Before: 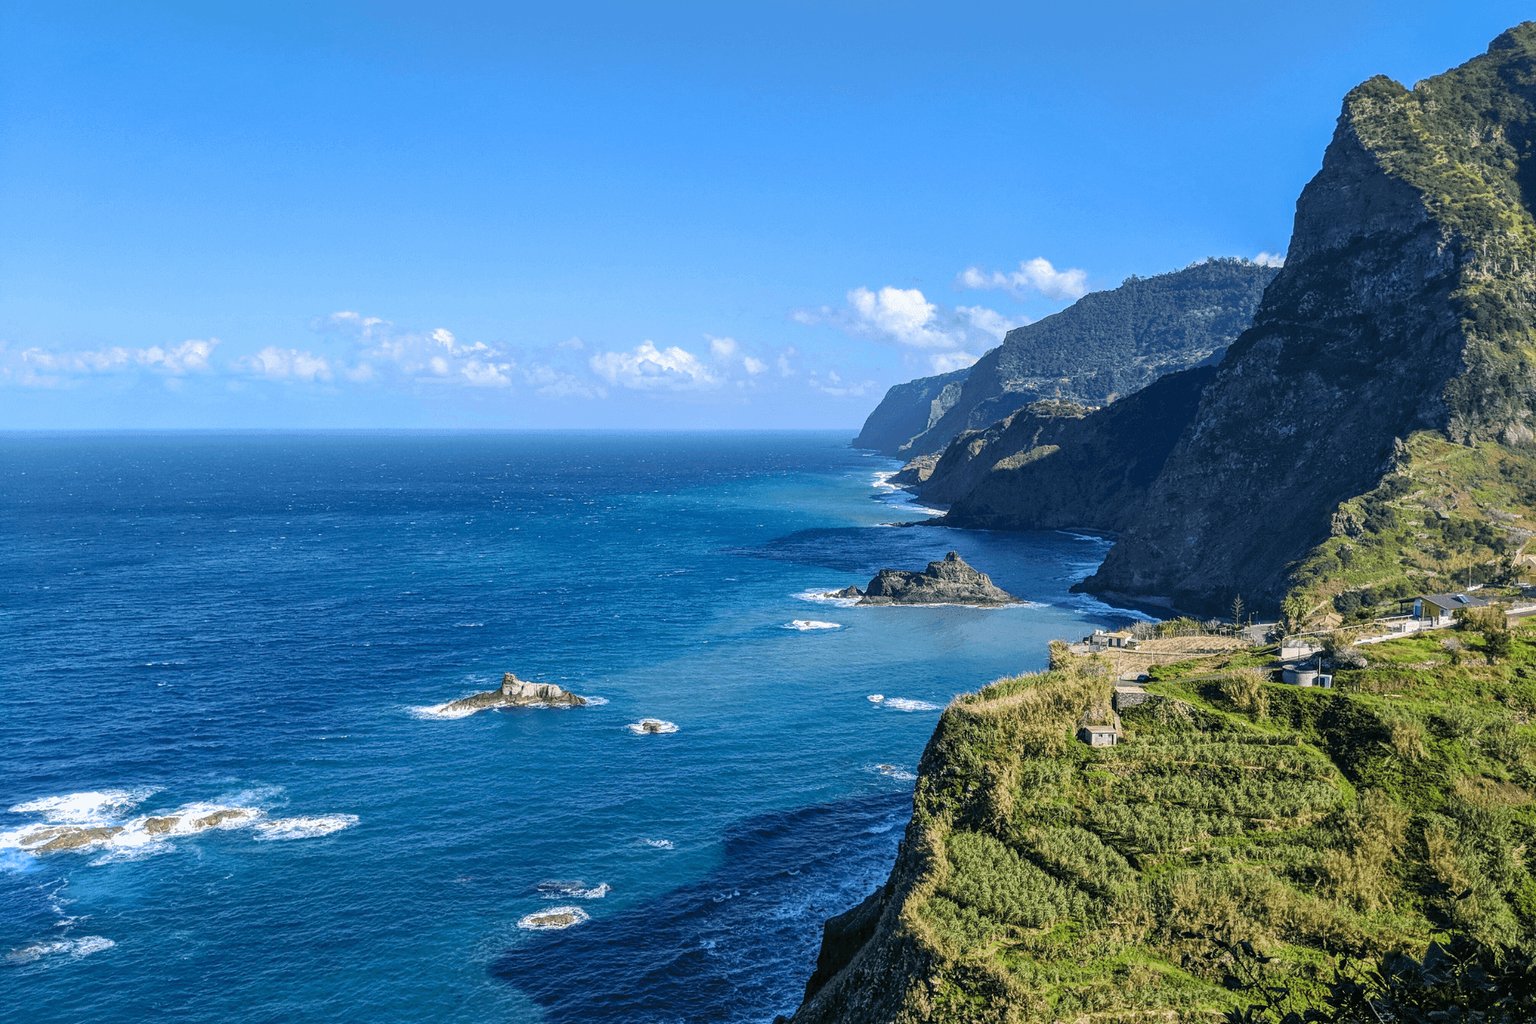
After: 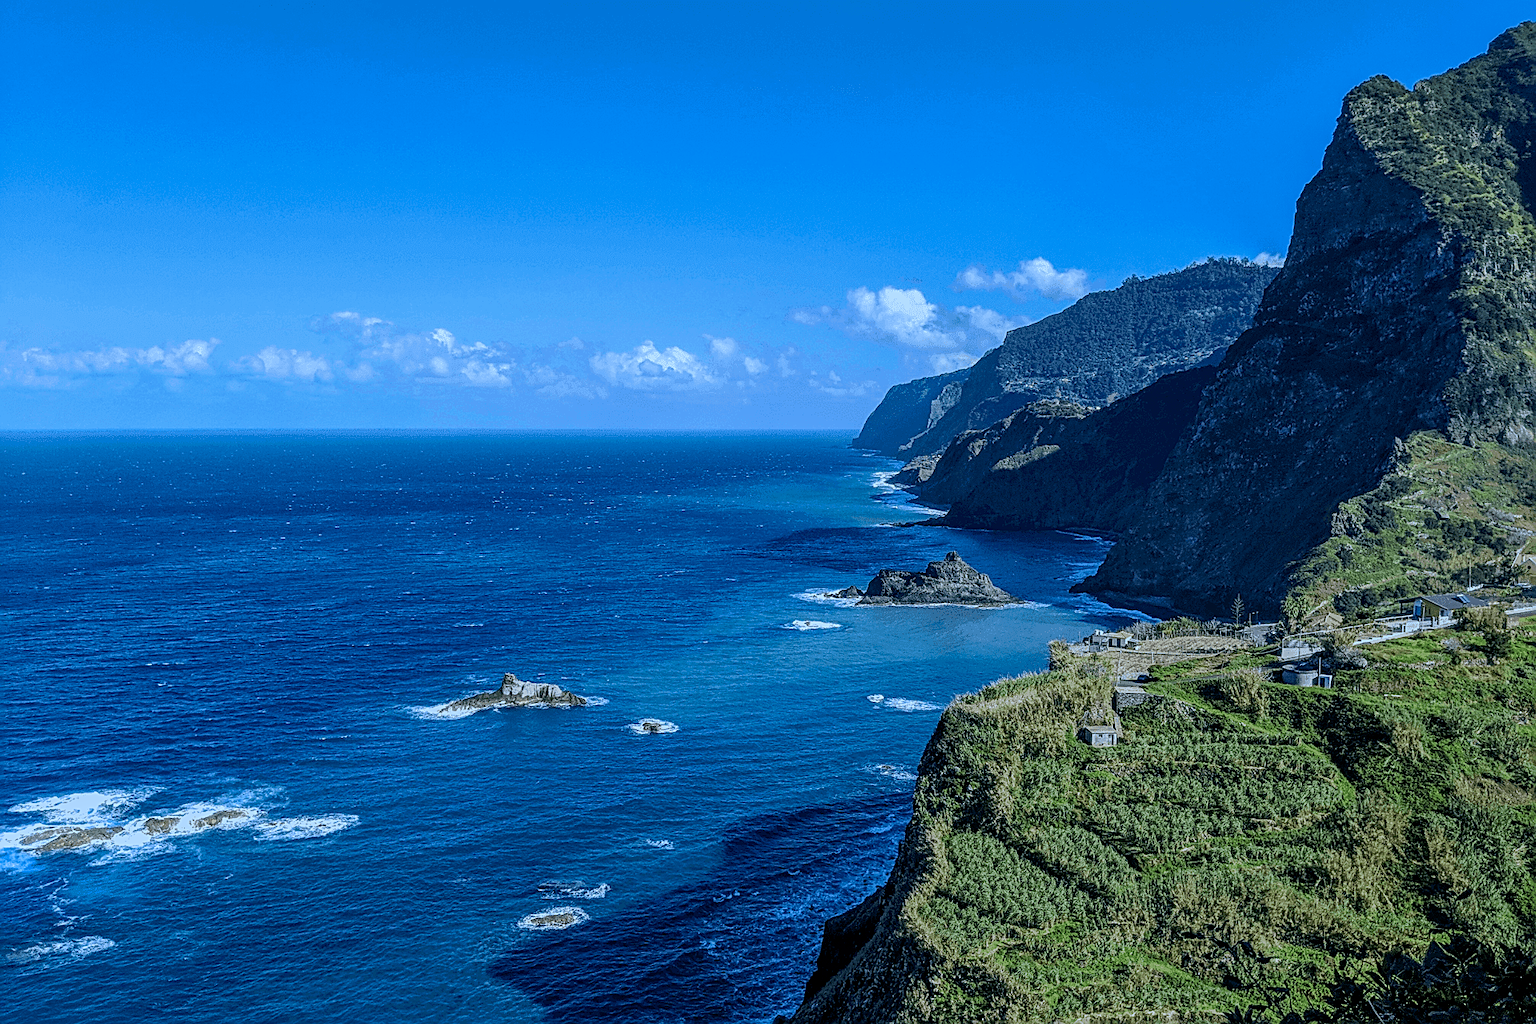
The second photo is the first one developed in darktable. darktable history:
color calibration: x 0.396, y 0.386, temperature 3669 K
local contrast: detail 130%
tone equalizer: on, module defaults
exposure: black level correction 0, exposure -0.721 EV, compensate highlight preservation false
sharpen: amount 0.75
